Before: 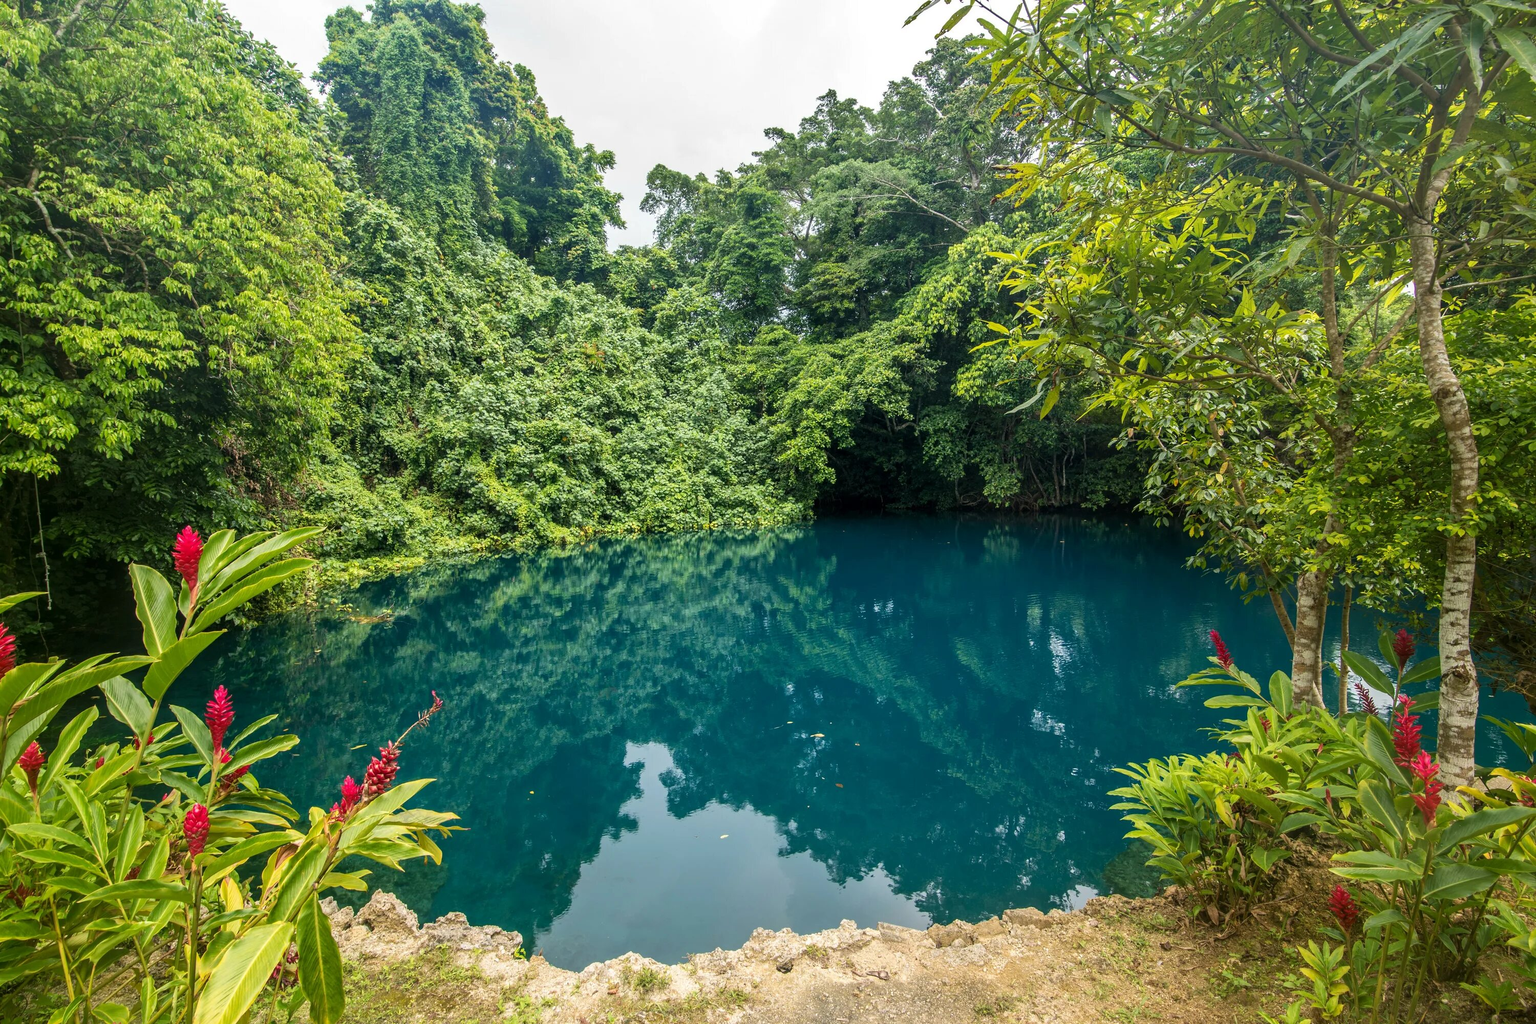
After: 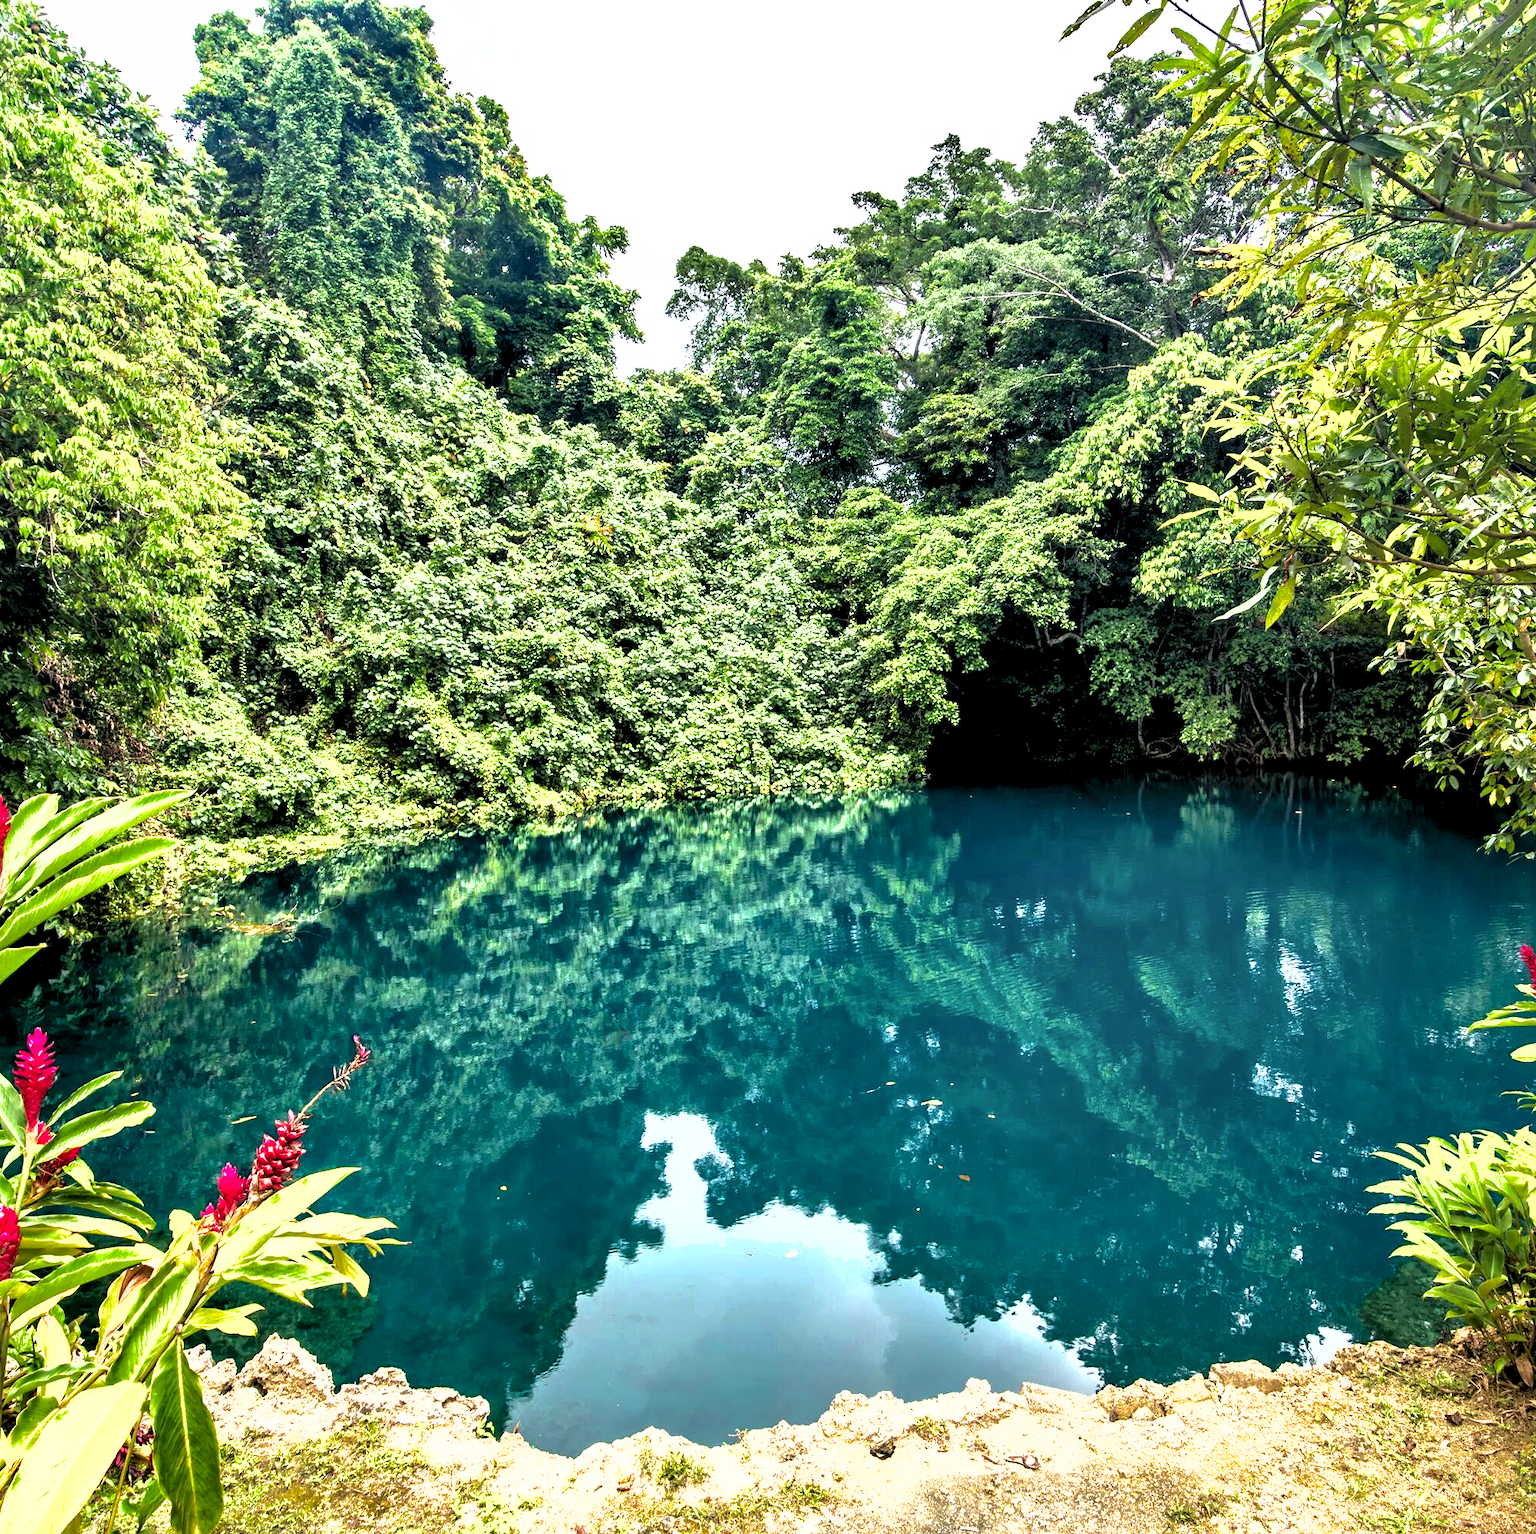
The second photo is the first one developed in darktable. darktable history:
shadows and highlights: on, module defaults
contrast equalizer: y [[0.6 ×6], [0.55 ×6], [0 ×6], [0 ×6], [0 ×6]]
exposure: black level correction 0, exposure 0.693 EV, compensate exposure bias true, compensate highlight preservation false
crop and rotate: left 12.827%, right 20.454%
levels: levels [0.052, 0.496, 0.908]
